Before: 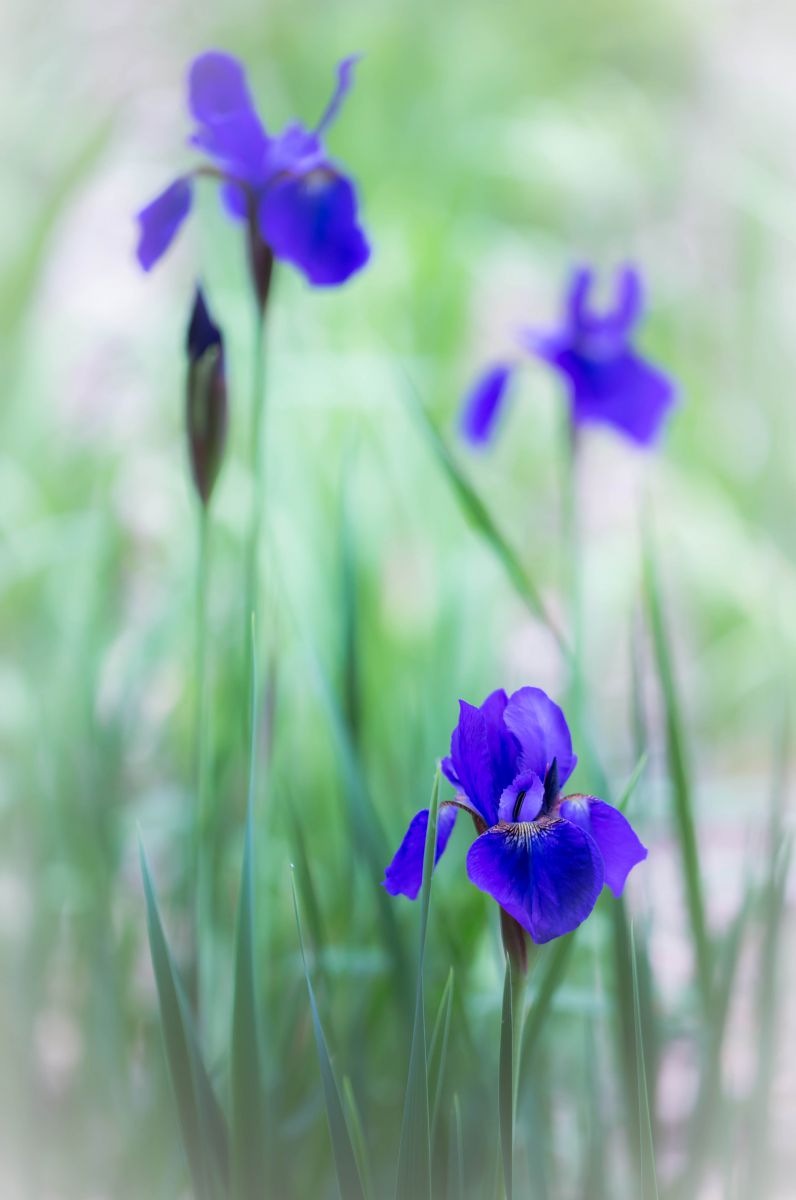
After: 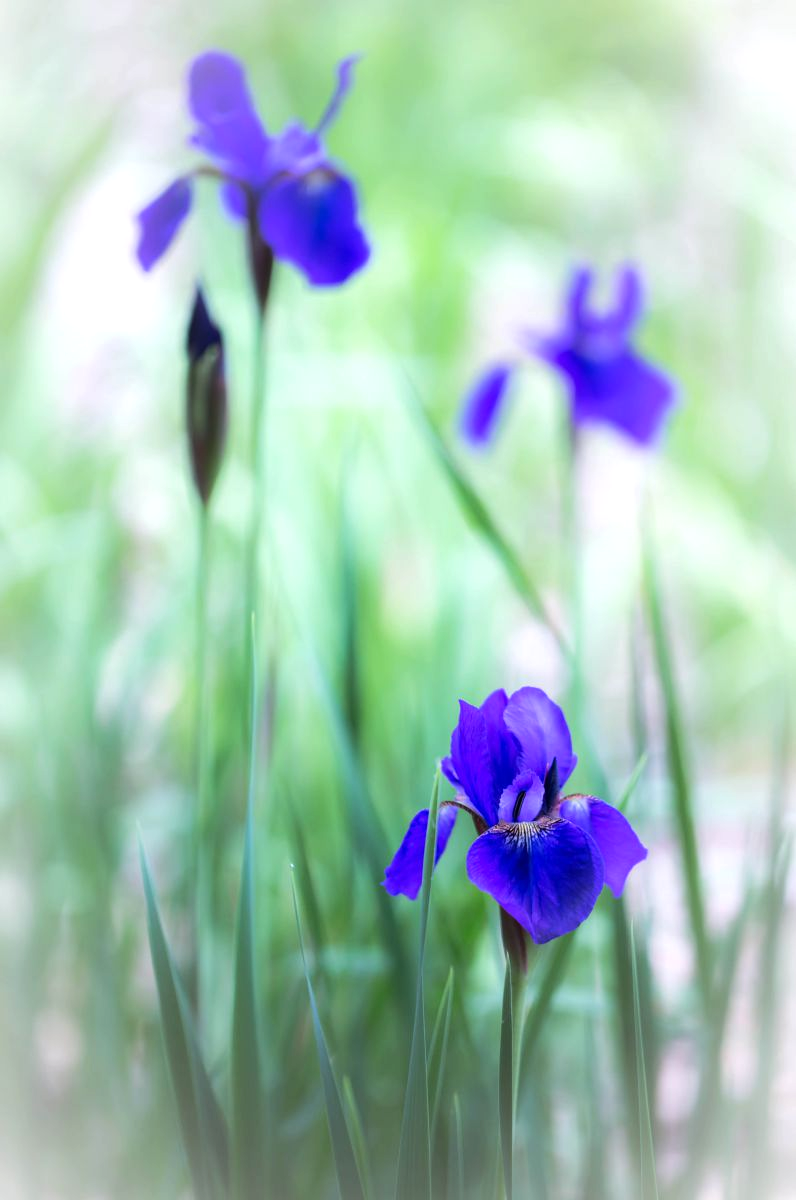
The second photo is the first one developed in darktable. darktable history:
tone equalizer: -8 EV -0.388 EV, -7 EV -0.386 EV, -6 EV -0.353 EV, -5 EV -0.247 EV, -3 EV 0.244 EV, -2 EV 0.323 EV, -1 EV 0.398 EV, +0 EV 0.4 EV, edges refinement/feathering 500, mask exposure compensation -1.57 EV, preserve details no
